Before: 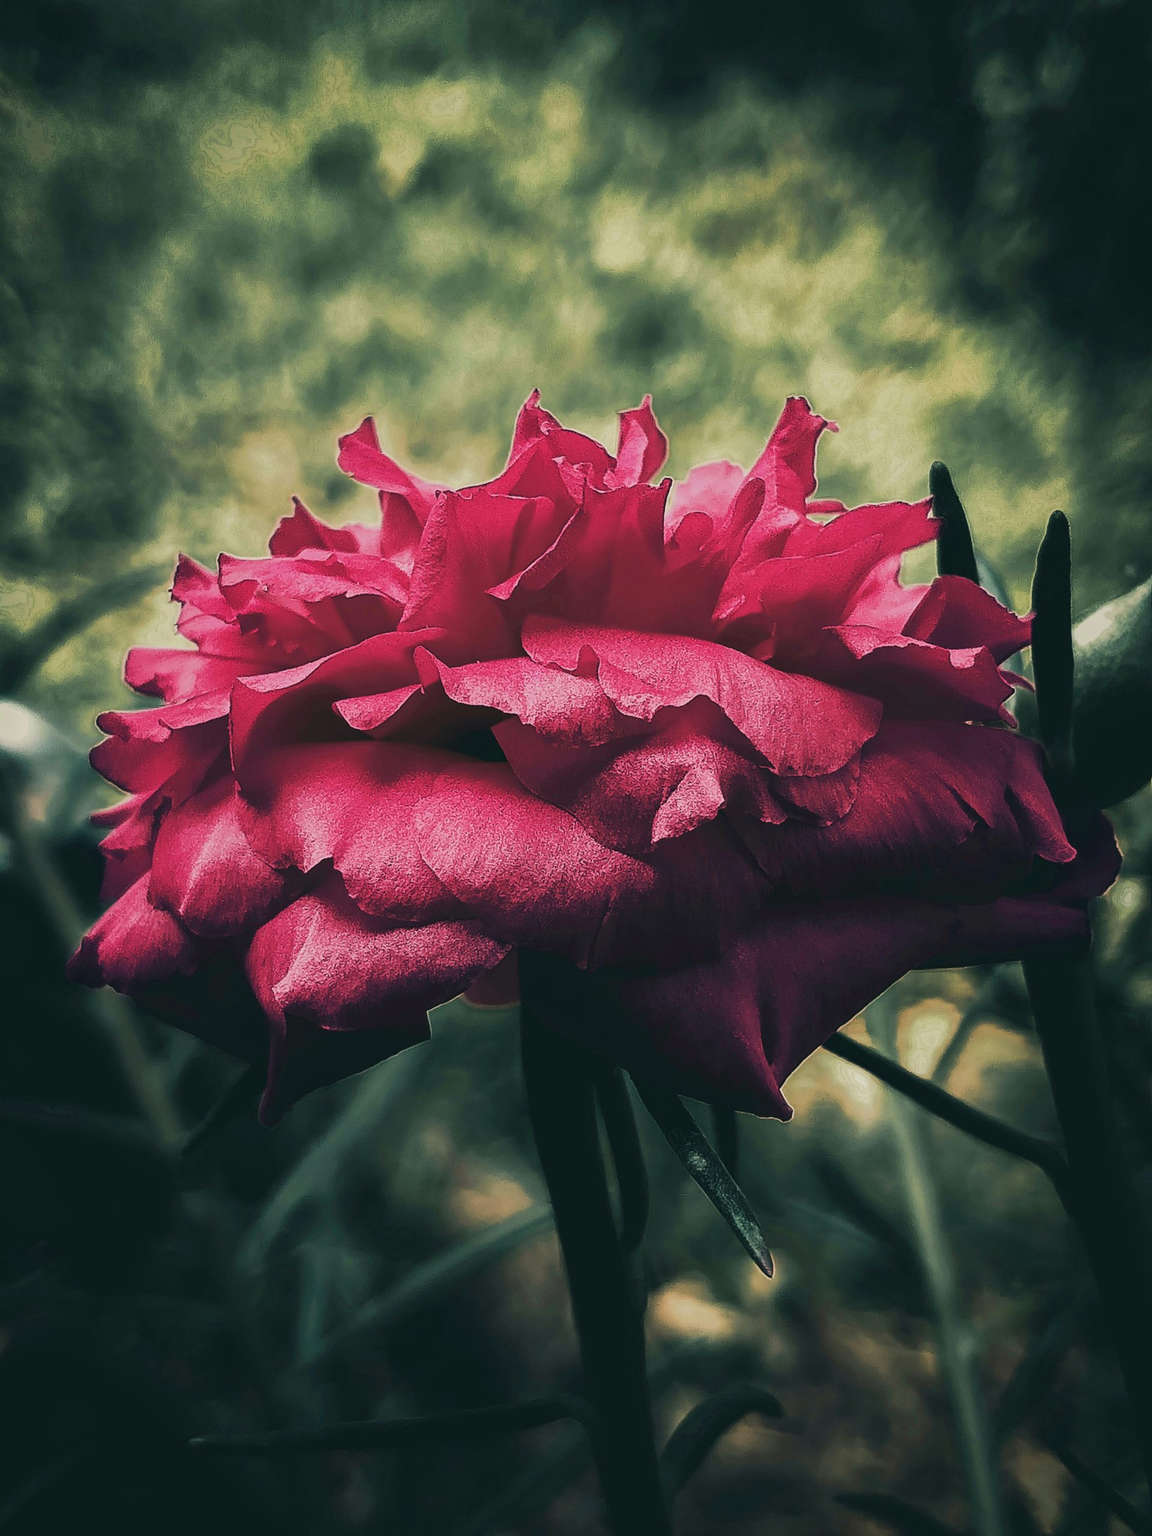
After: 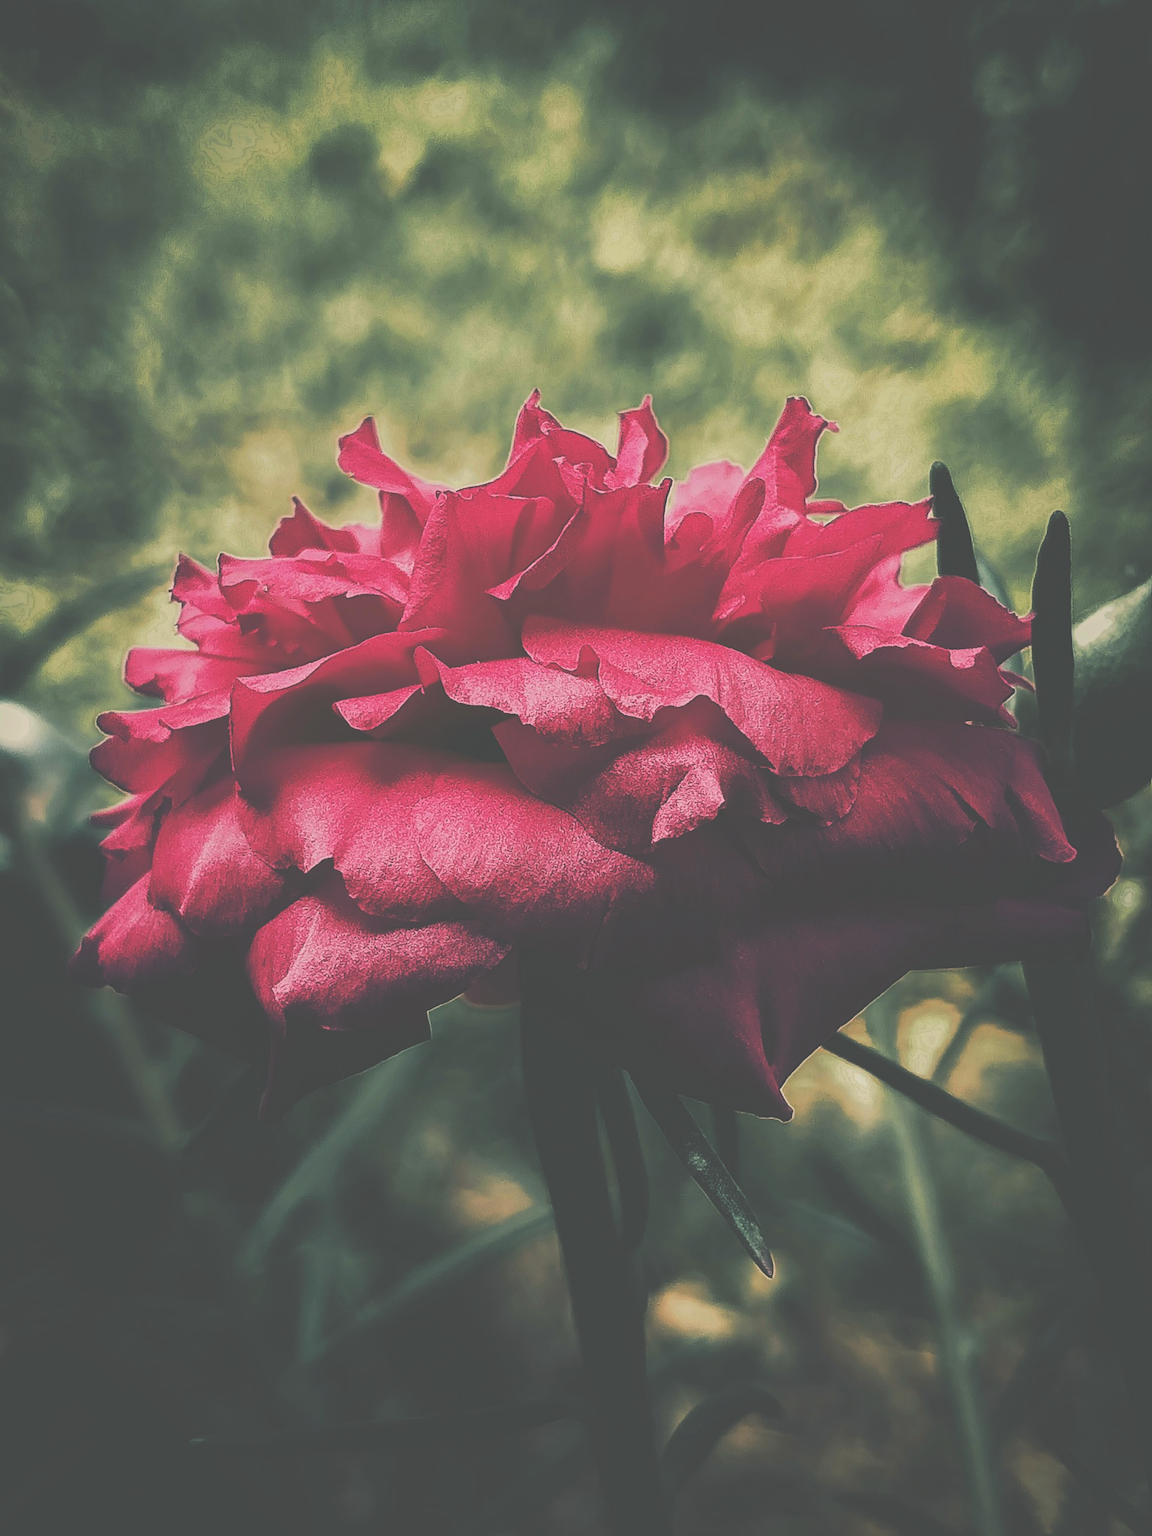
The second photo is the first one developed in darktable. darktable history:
exposure: black level correction -0.061, exposure -0.049 EV, compensate highlight preservation false
color correction: highlights a* 0.827, highlights b* 2.88, saturation 1.09
